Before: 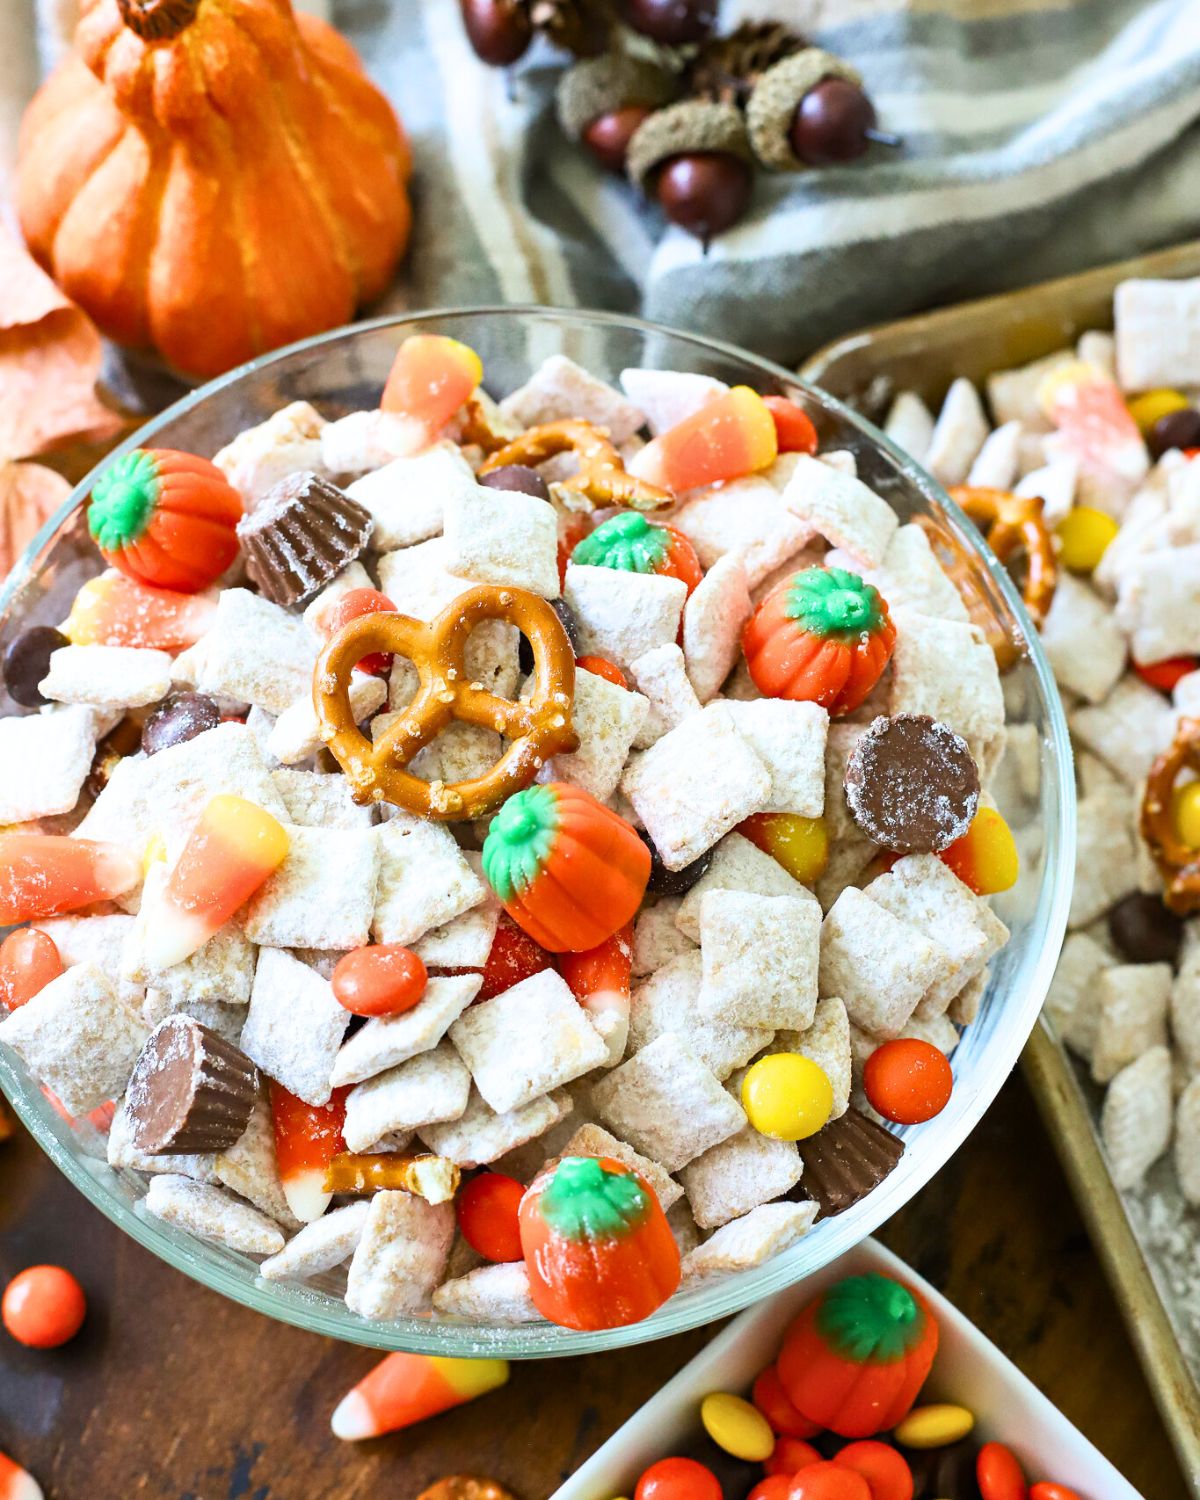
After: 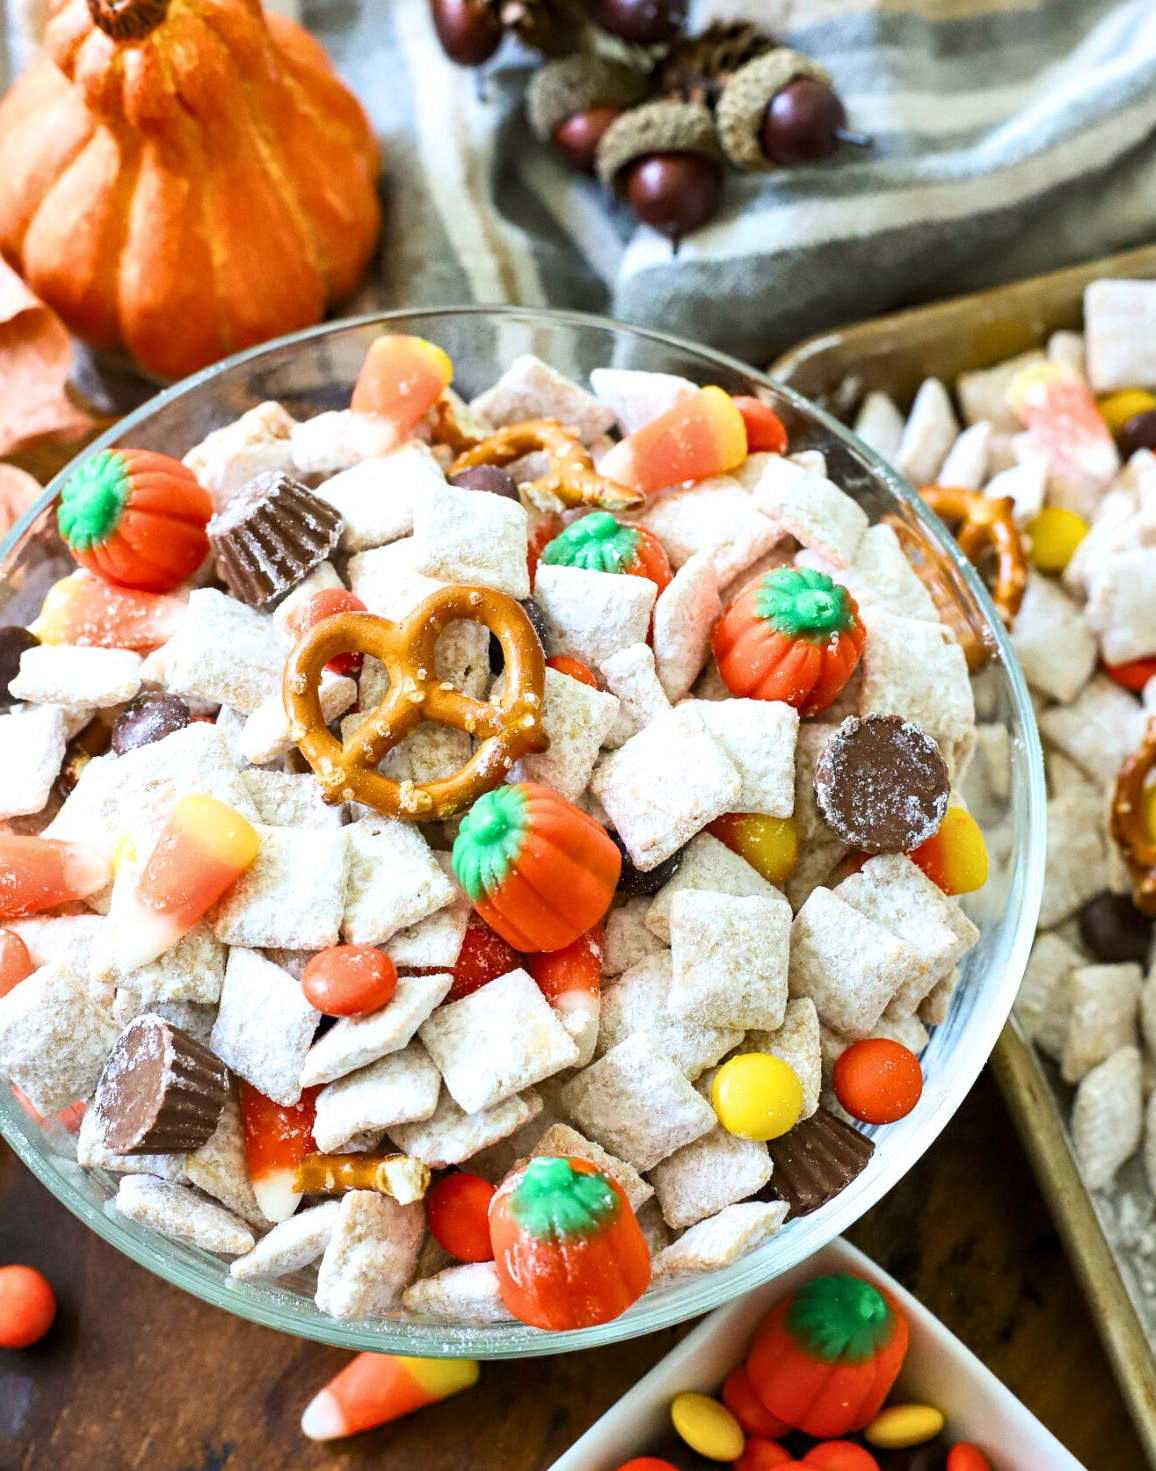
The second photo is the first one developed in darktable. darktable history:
crop and rotate: left 2.546%, right 1.039%, bottom 1.903%
local contrast: highlights 101%, shadows 99%, detail 119%, midtone range 0.2
levels: mode automatic, gray 50.76%, levels [0, 0.397, 0.955]
